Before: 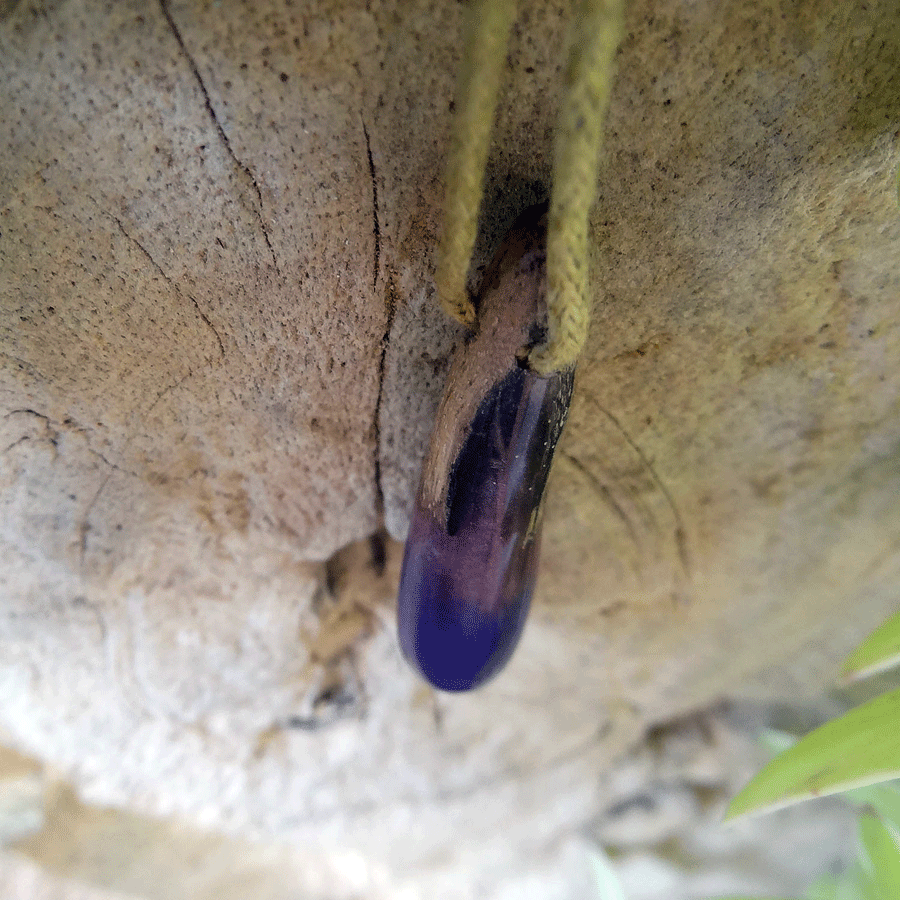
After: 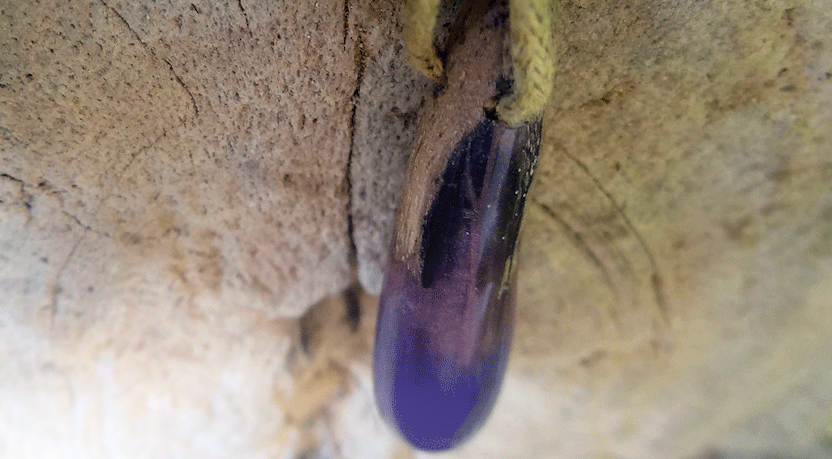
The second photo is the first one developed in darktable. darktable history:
rotate and perspective: rotation -1.68°, lens shift (vertical) -0.146, crop left 0.049, crop right 0.912, crop top 0.032, crop bottom 0.96
crop and rotate: top 23.043%, bottom 23.437%
bloom: on, module defaults
contrast brightness saturation: contrast 0.05
exposure: compensate exposure bias true, compensate highlight preservation false
